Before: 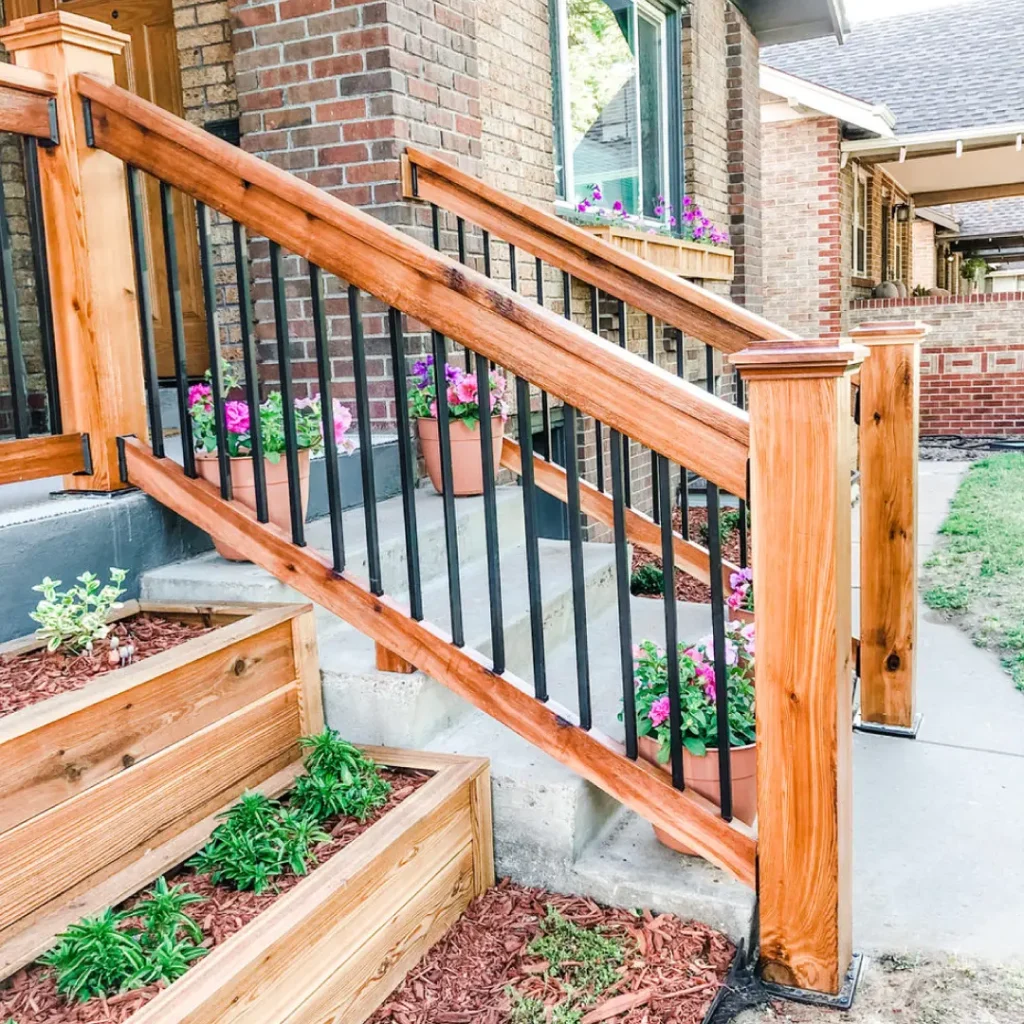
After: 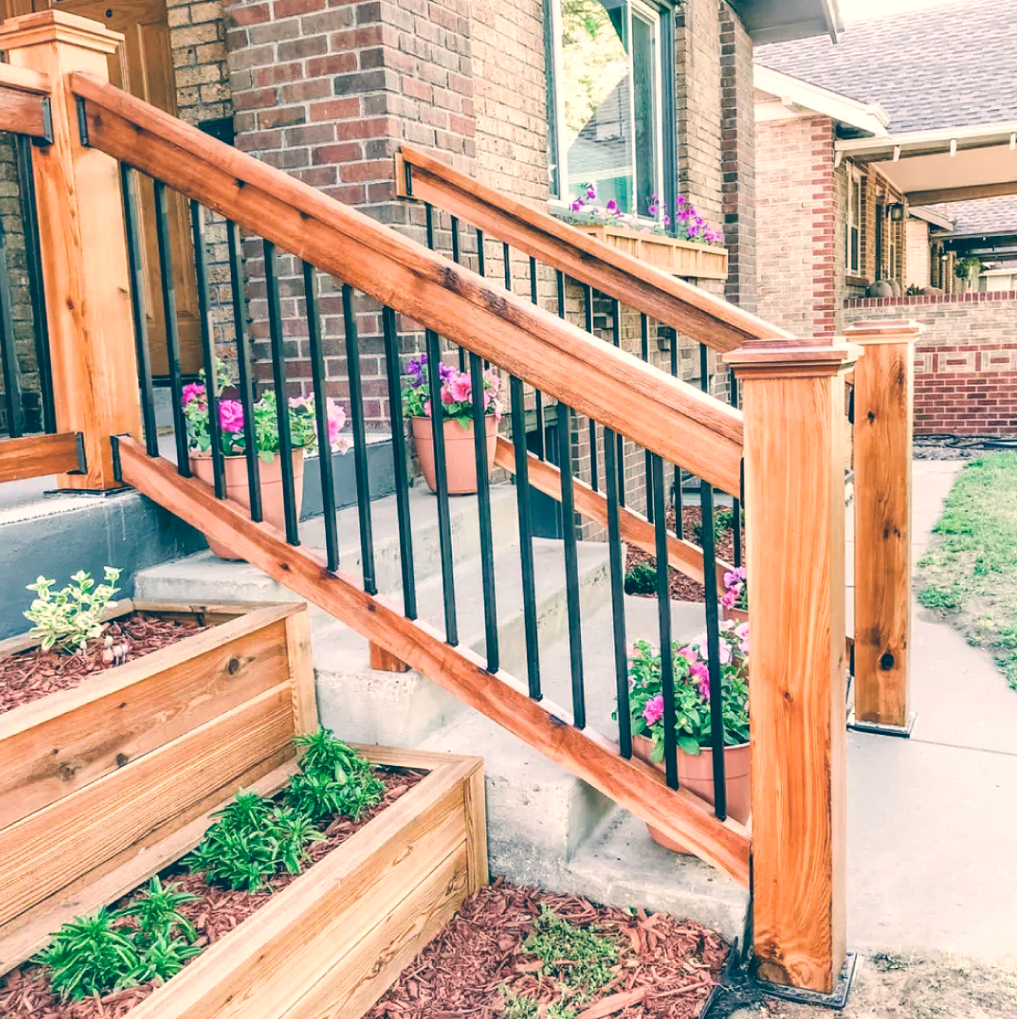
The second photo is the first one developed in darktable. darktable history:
color balance: lift [1.006, 0.985, 1.002, 1.015], gamma [1, 0.953, 1.008, 1.047], gain [1.076, 1.13, 1.004, 0.87]
crop and rotate: left 0.614%, top 0.179%, bottom 0.309%
white balance: emerald 1
